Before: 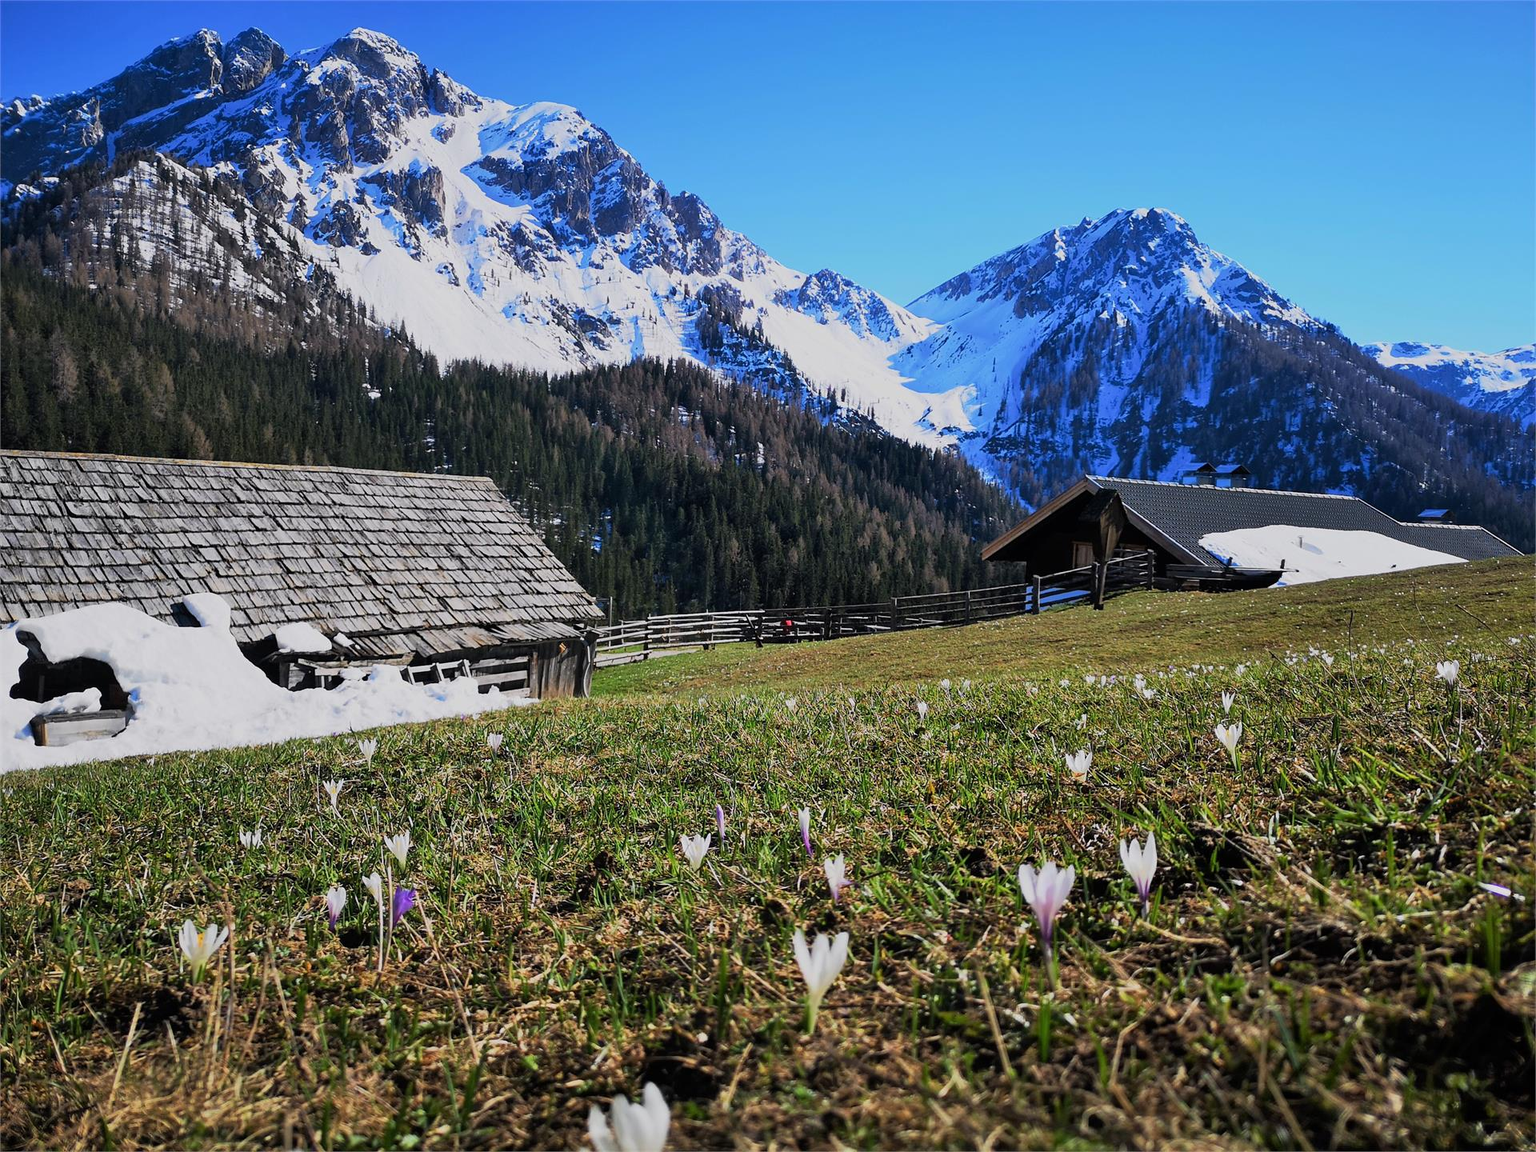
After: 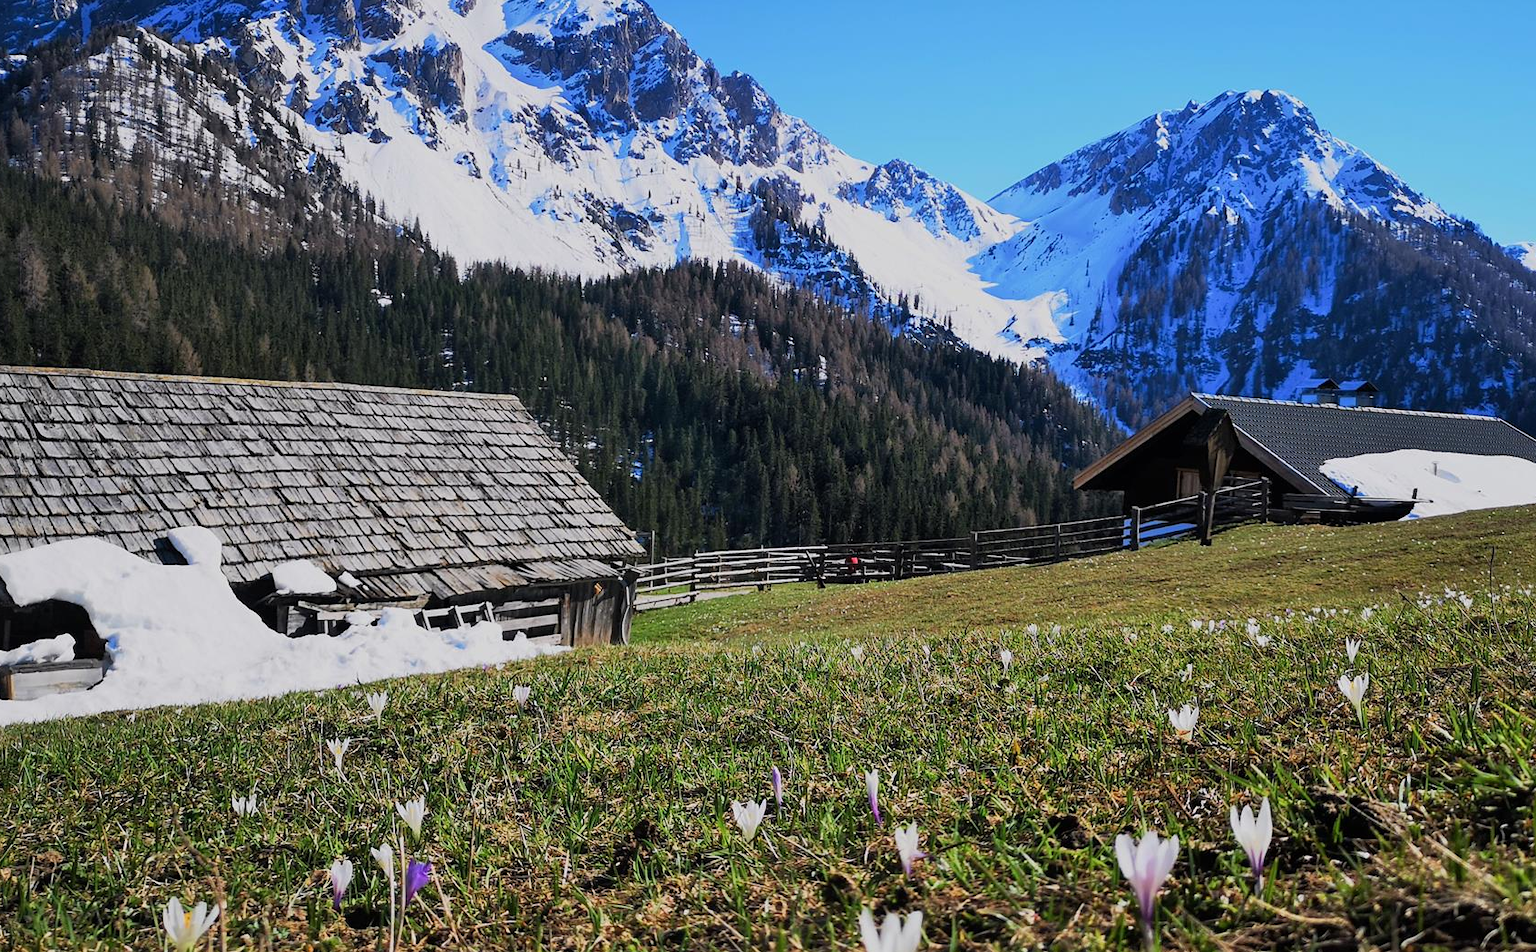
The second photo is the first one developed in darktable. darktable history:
crop and rotate: left 2.308%, top 11.188%, right 9.514%, bottom 15.877%
